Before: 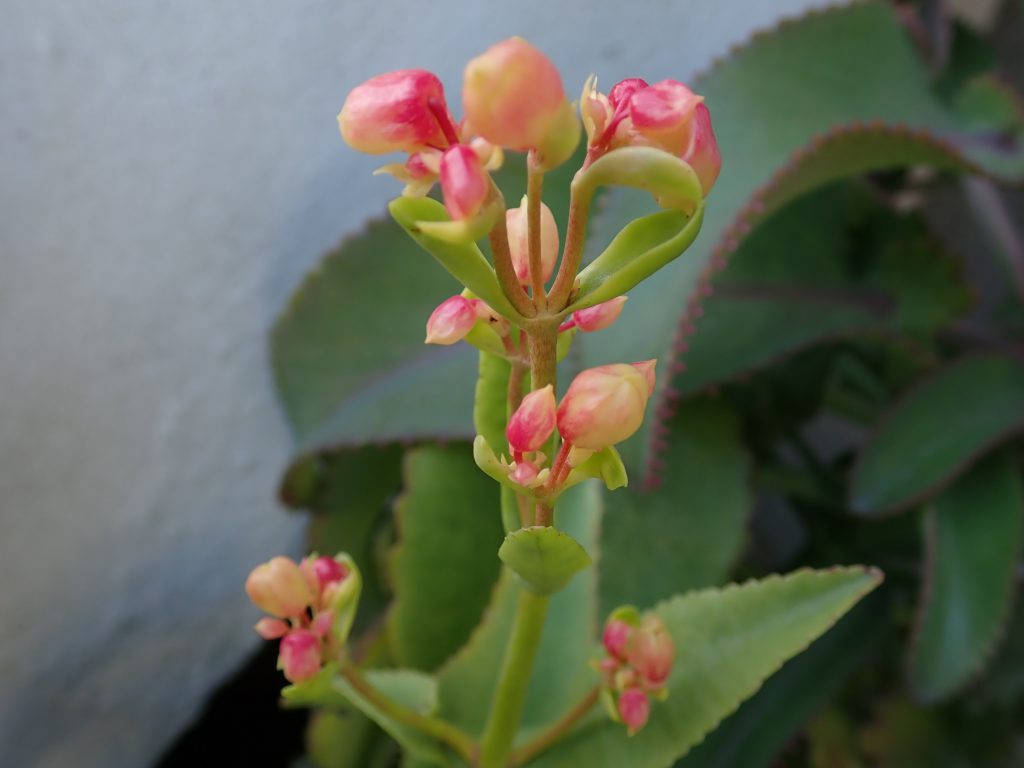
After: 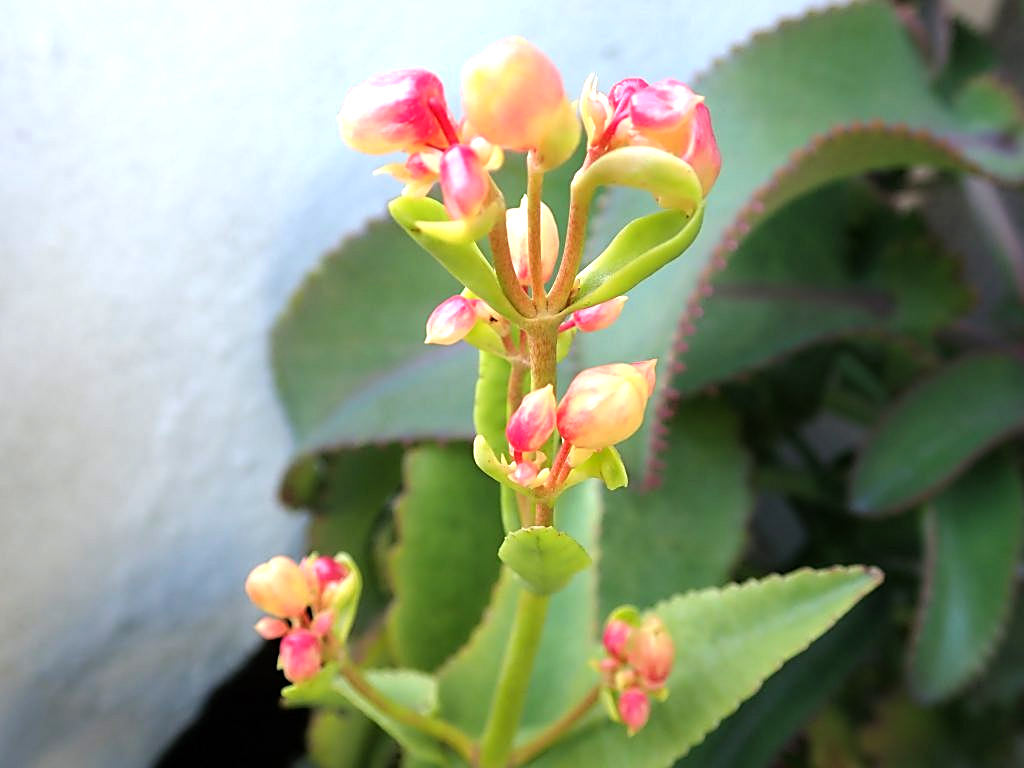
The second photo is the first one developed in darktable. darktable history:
sharpen: on, module defaults
tone equalizer: -8 EV -0.771 EV, -7 EV -0.672 EV, -6 EV -0.606 EV, -5 EV -0.378 EV, -3 EV 0.395 EV, -2 EV 0.6 EV, -1 EV 0.694 EV, +0 EV 0.776 EV
exposure: exposure 0.611 EV, compensate exposure bias true, compensate highlight preservation false
